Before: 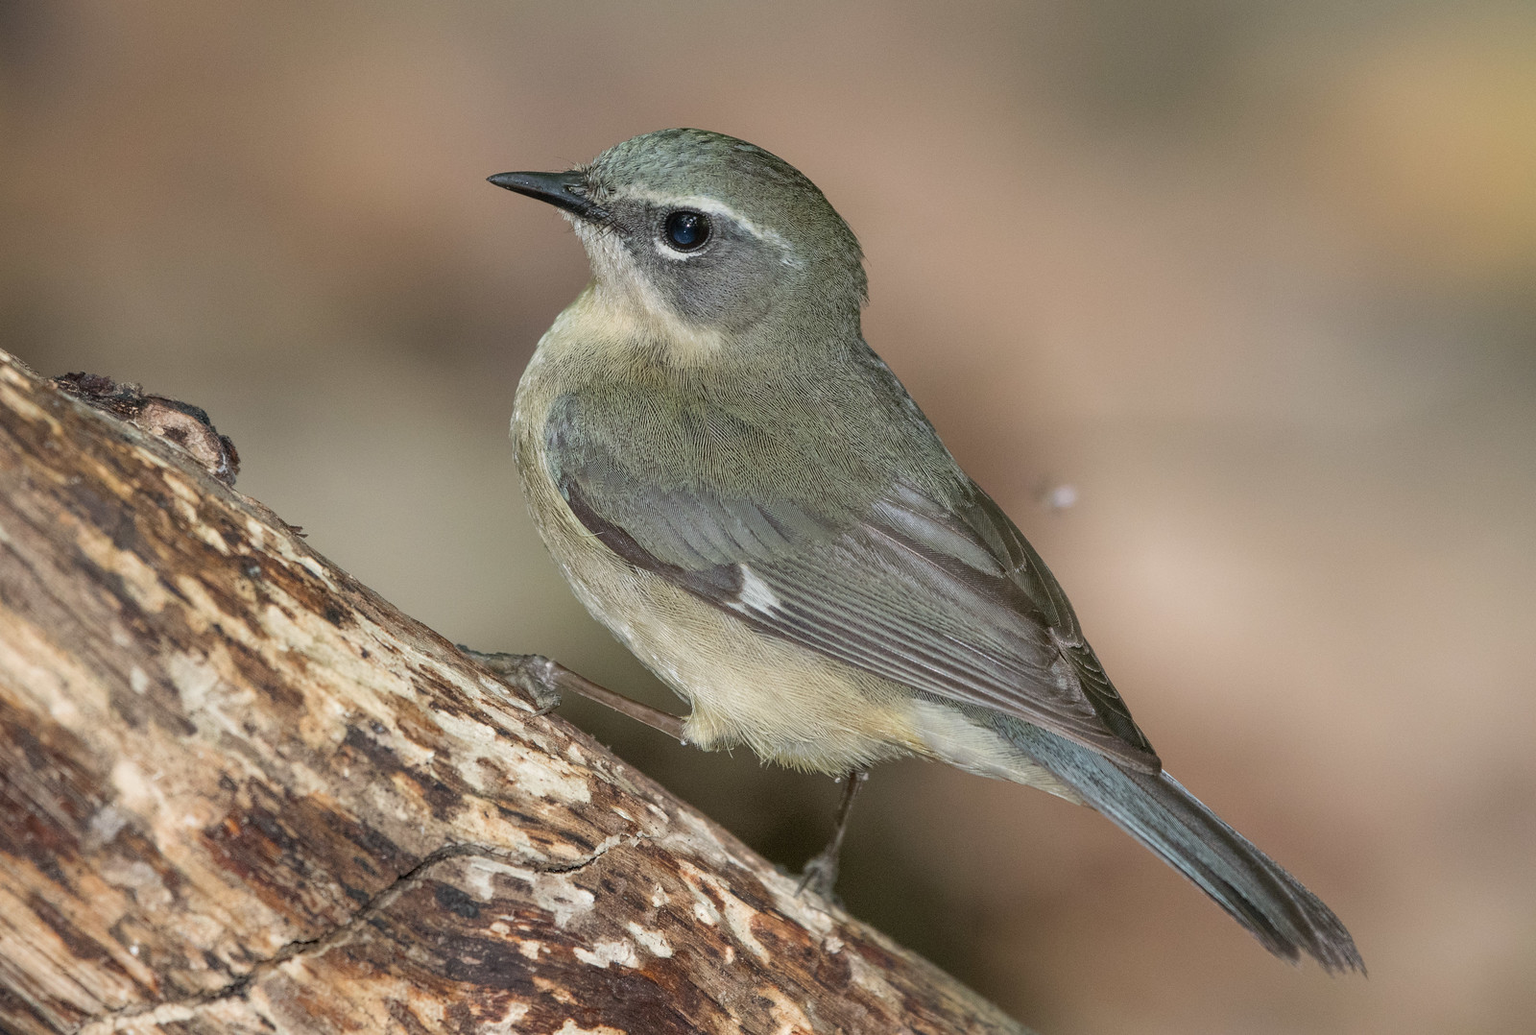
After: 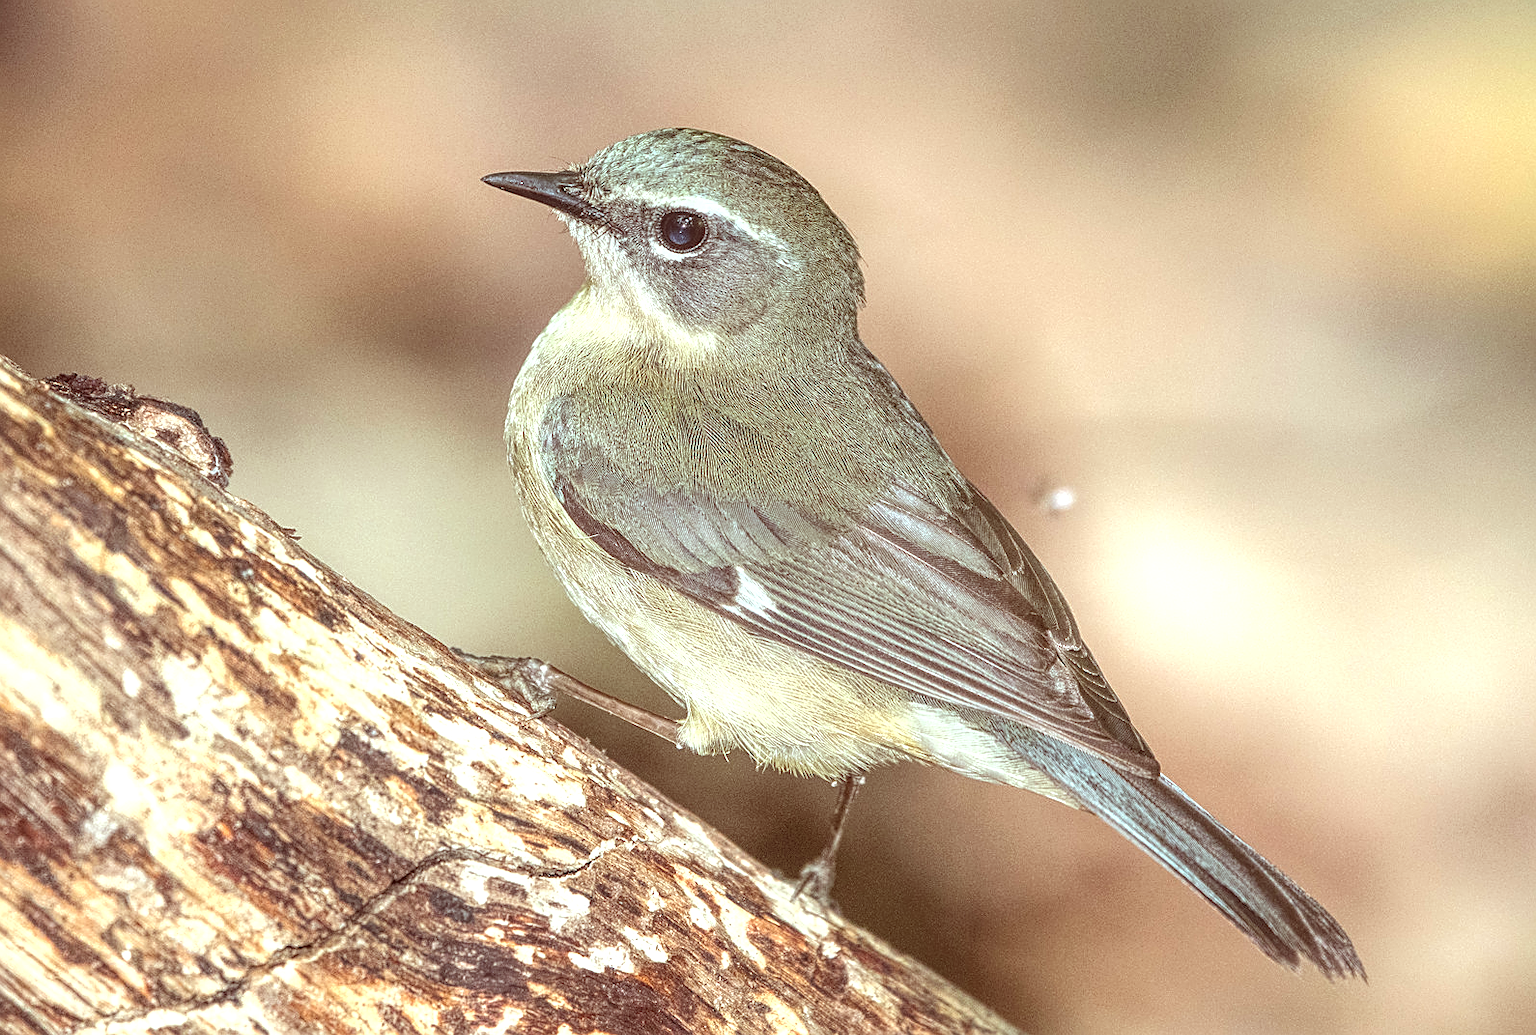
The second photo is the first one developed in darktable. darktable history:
sharpen: on, module defaults
tone equalizer: -8 EV -0.75 EV, -7 EV -0.7 EV, -6 EV -0.6 EV, -5 EV -0.4 EV, -3 EV 0.4 EV, -2 EV 0.6 EV, -1 EV 0.7 EV, +0 EV 0.75 EV, edges refinement/feathering 500, mask exposure compensation -1.57 EV, preserve details no
exposure: black level correction 0, exposure 0.5 EV, compensate highlight preservation false
crop and rotate: left 0.614%, top 0.179%, bottom 0.309%
color correction: highlights a* -7.23, highlights b* -0.161, shadows a* 20.08, shadows b* 11.73
local contrast: highlights 66%, shadows 33%, detail 166%, midtone range 0.2
